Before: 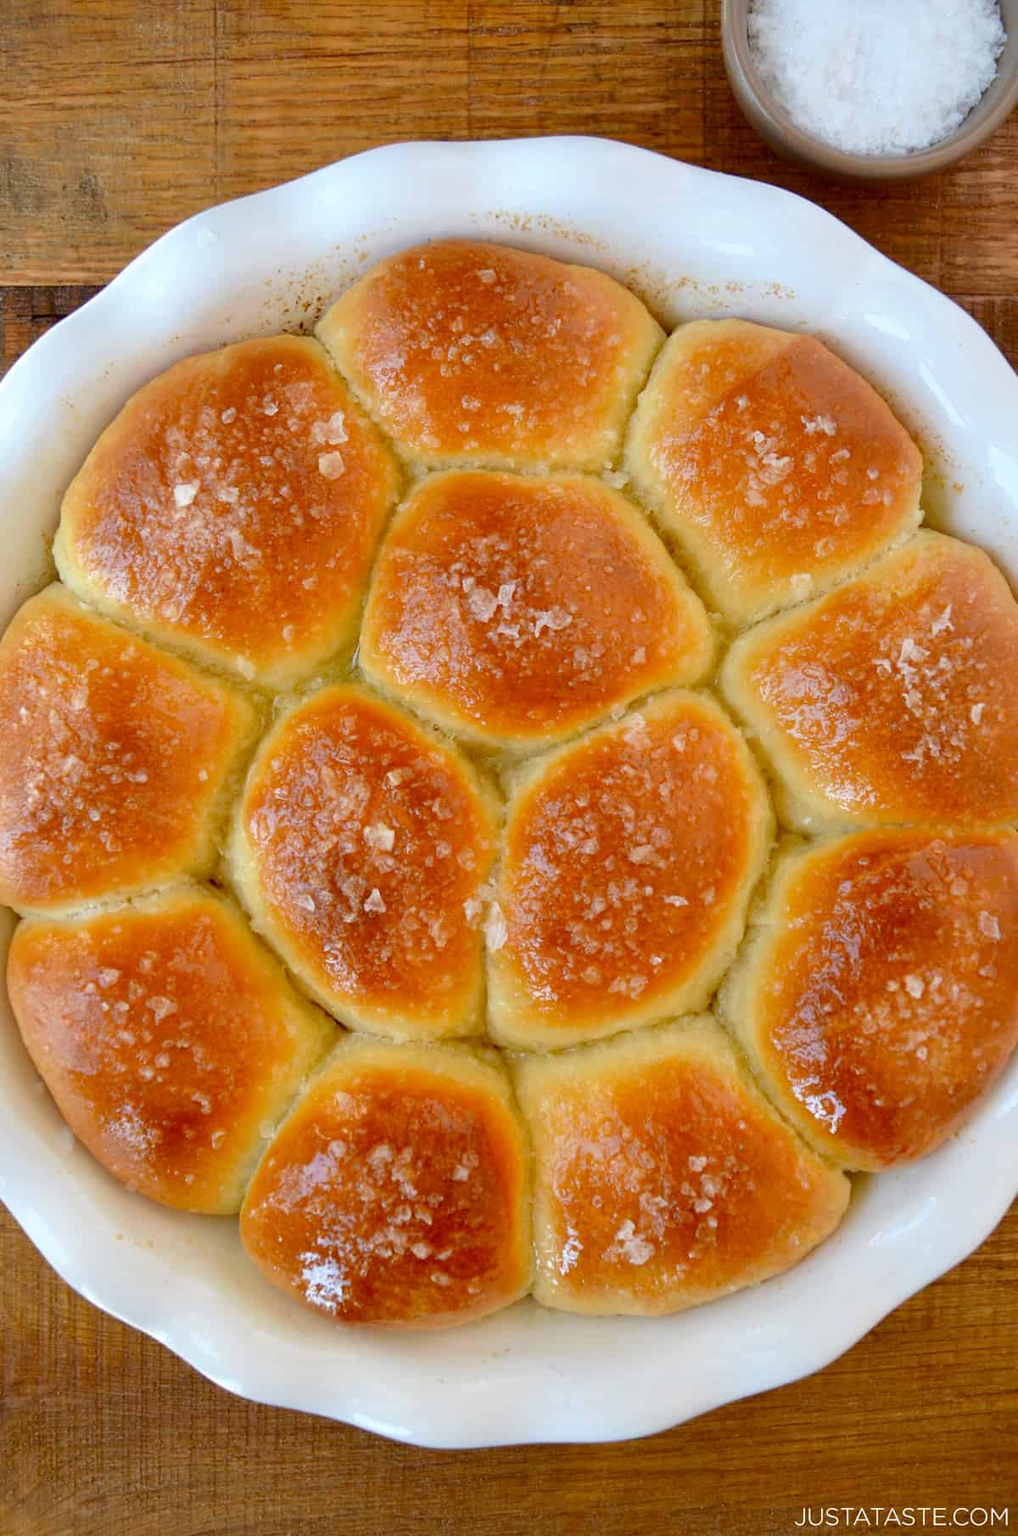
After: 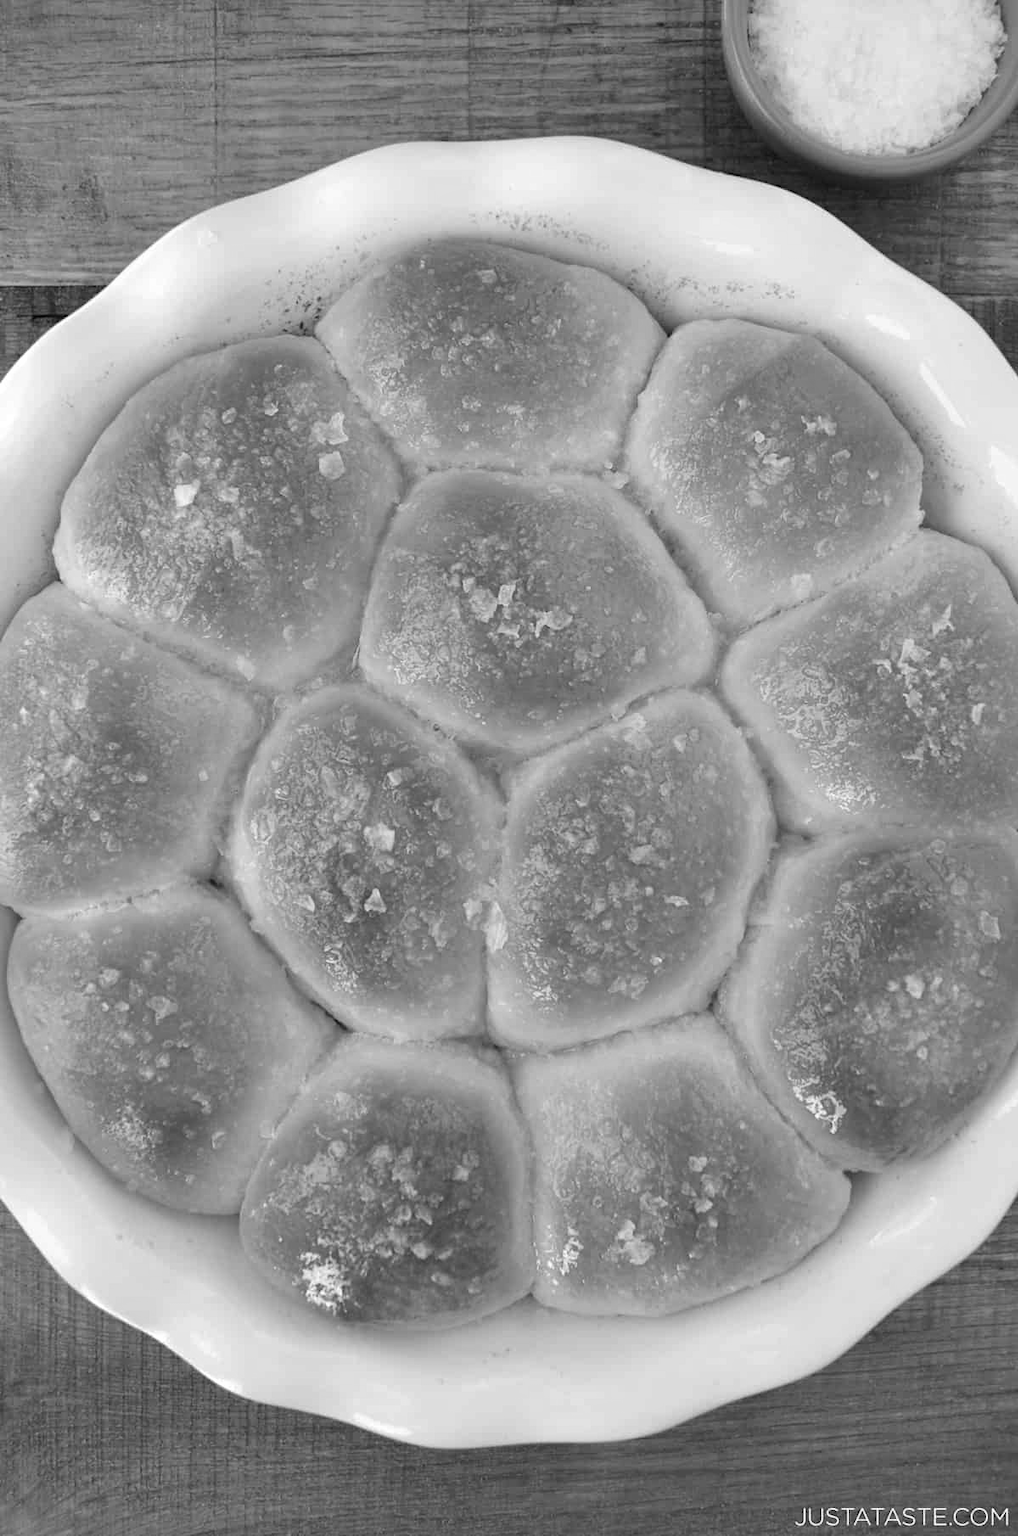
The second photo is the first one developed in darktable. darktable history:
white balance: red 1.127, blue 0.943
monochrome: on, module defaults
shadows and highlights: radius 125.46, shadows 21.19, highlights -21.19, low approximation 0.01
